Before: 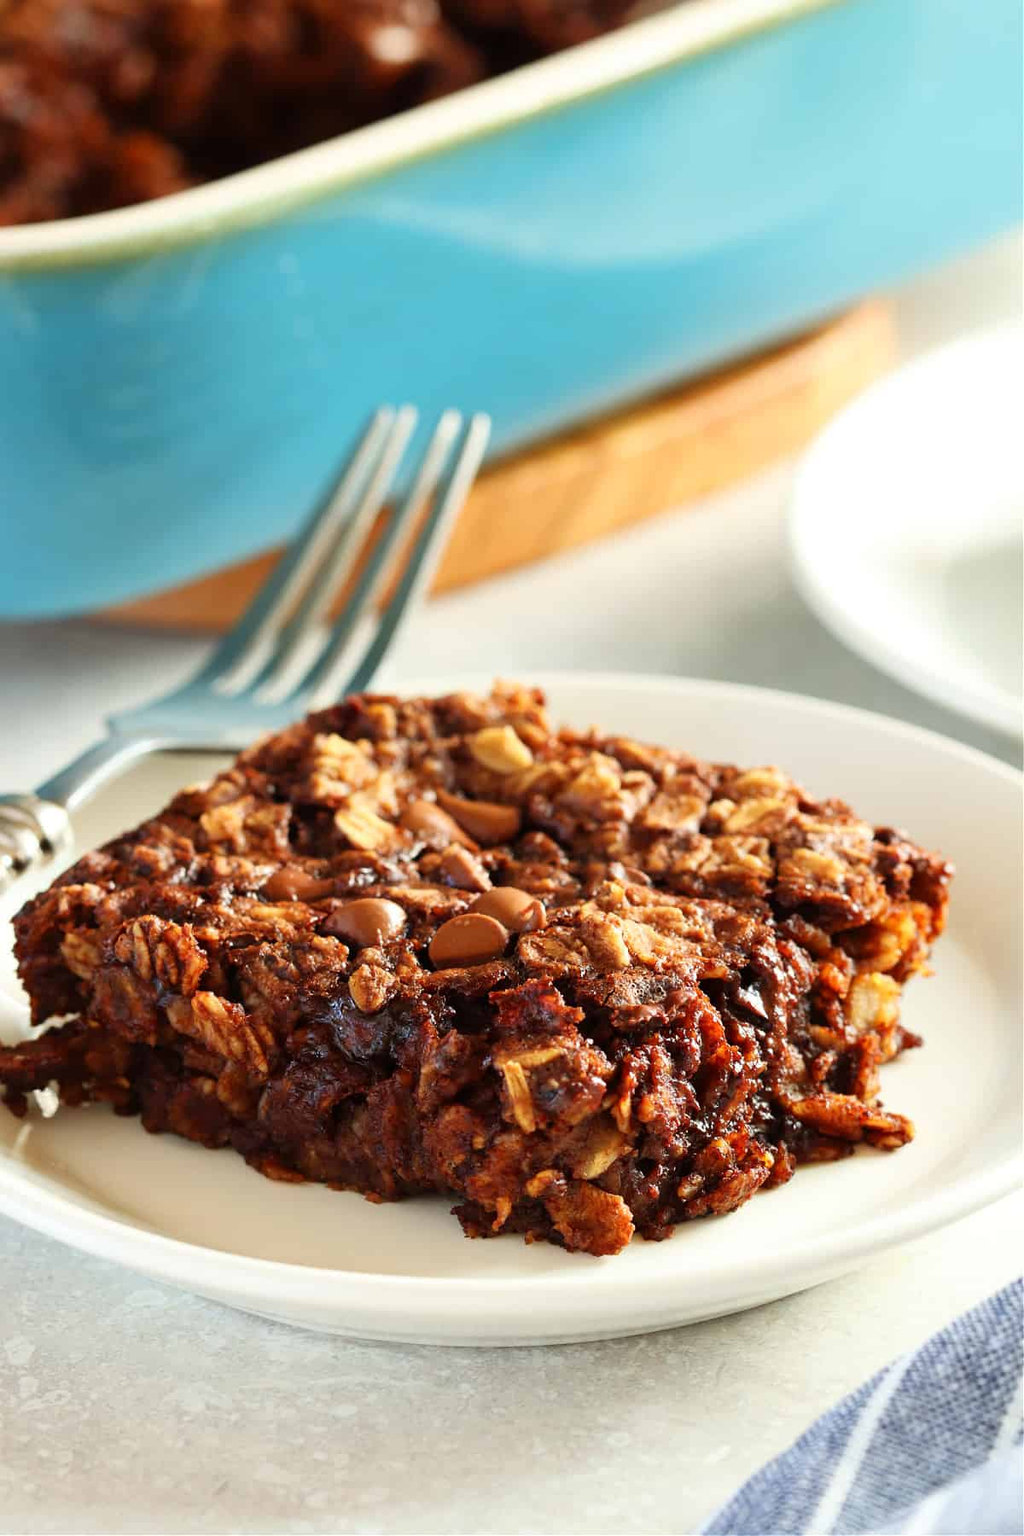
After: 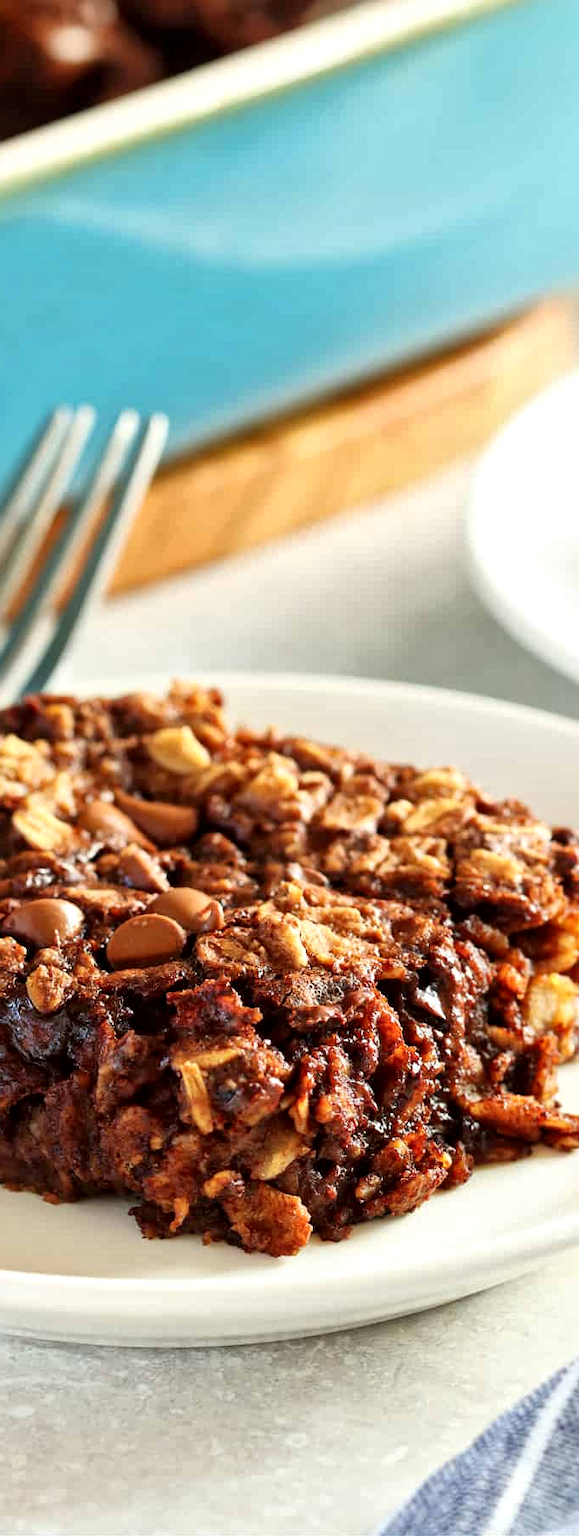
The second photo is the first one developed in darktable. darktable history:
local contrast: mode bilateral grid, contrast 20, coarseness 20, detail 150%, midtone range 0.2
crop: left 31.542%, top 0.001%, right 11.808%
